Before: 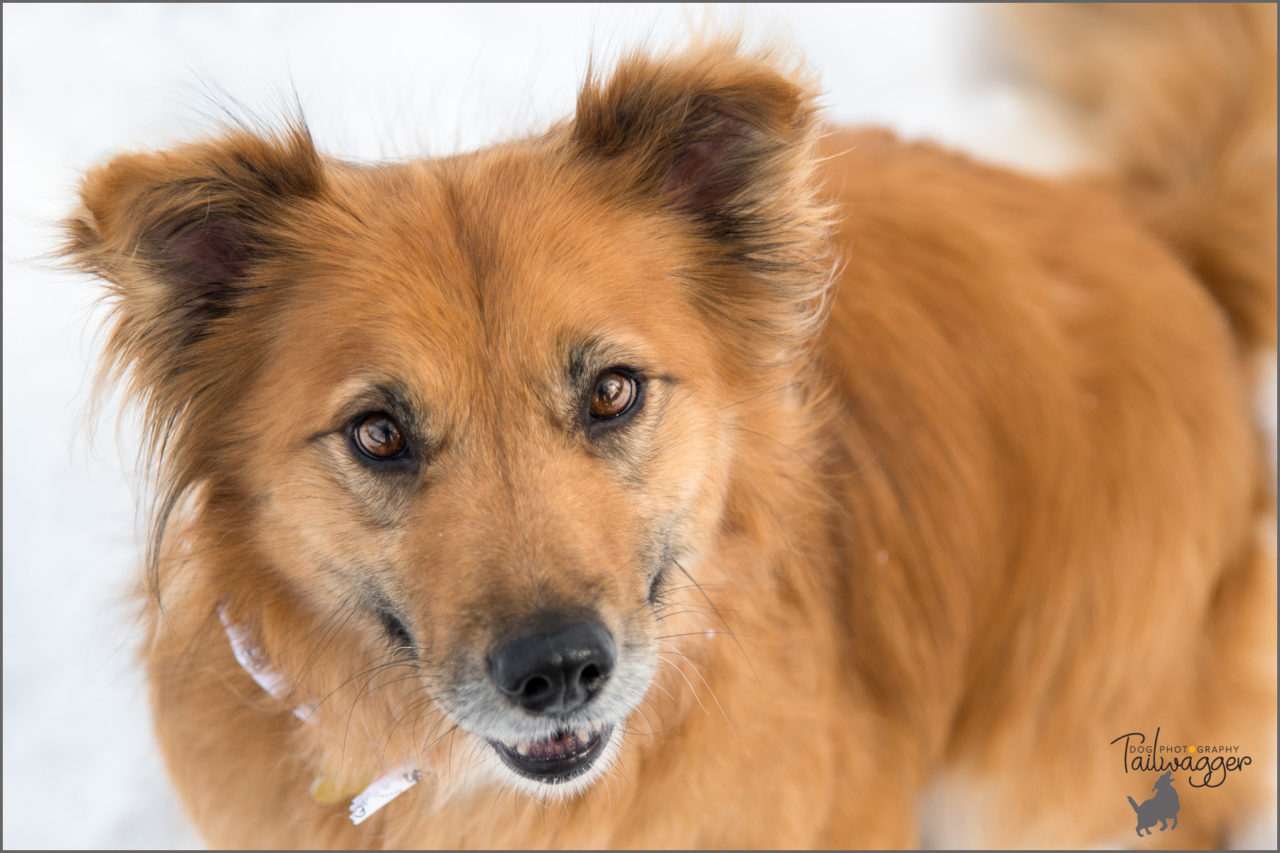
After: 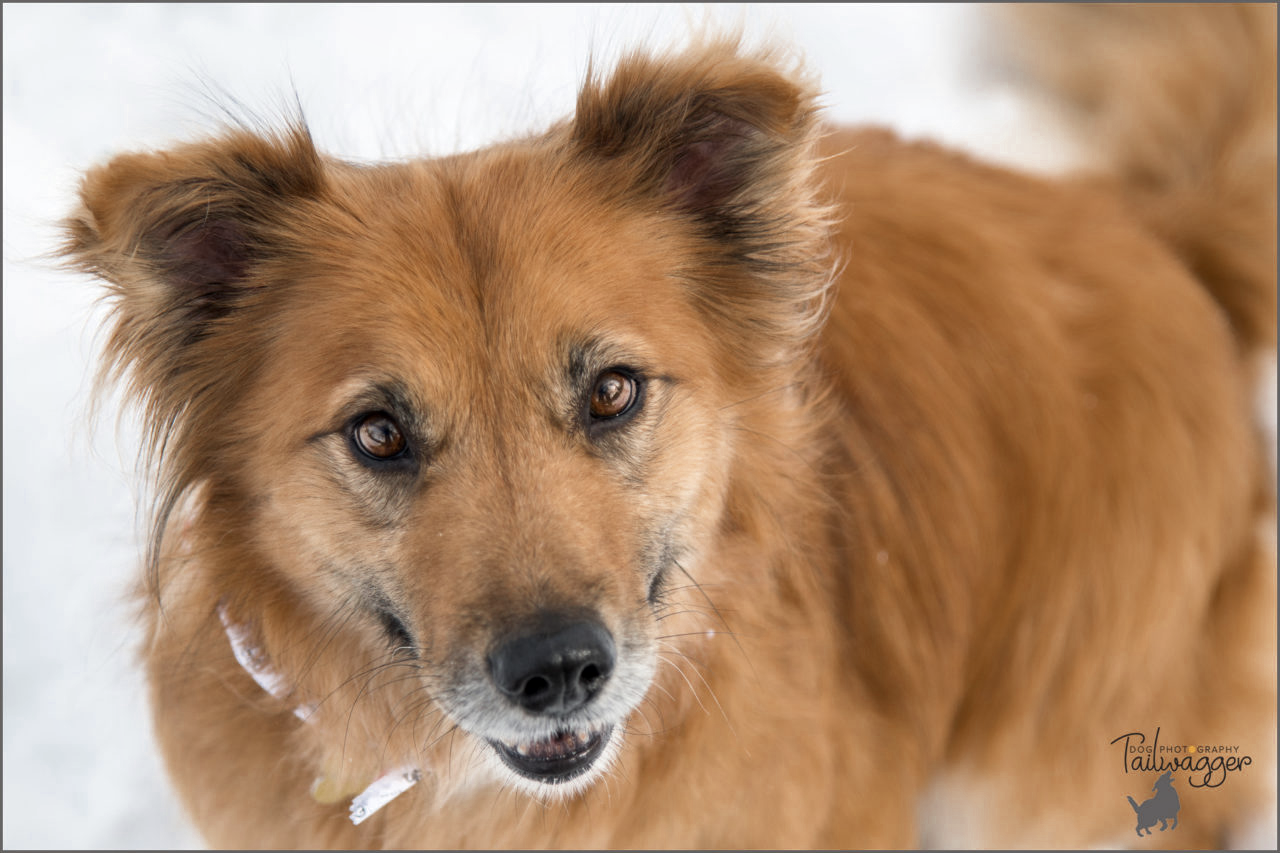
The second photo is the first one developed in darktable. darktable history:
color zones: curves: ch0 [(0, 0.5) (0.125, 0.4) (0.25, 0.5) (0.375, 0.4) (0.5, 0.4) (0.625, 0.35) (0.75, 0.35) (0.875, 0.5)]; ch1 [(0, 0.35) (0.125, 0.45) (0.25, 0.35) (0.375, 0.35) (0.5, 0.35) (0.625, 0.35) (0.75, 0.45) (0.875, 0.35)]; ch2 [(0, 0.6) (0.125, 0.5) (0.25, 0.5) (0.375, 0.6) (0.5, 0.6) (0.625, 0.5) (0.75, 0.5) (0.875, 0.5)]
local contrast: mode bilateral grid, contrast 19, coarseness 51, detail 120%, midtone range 0.2
